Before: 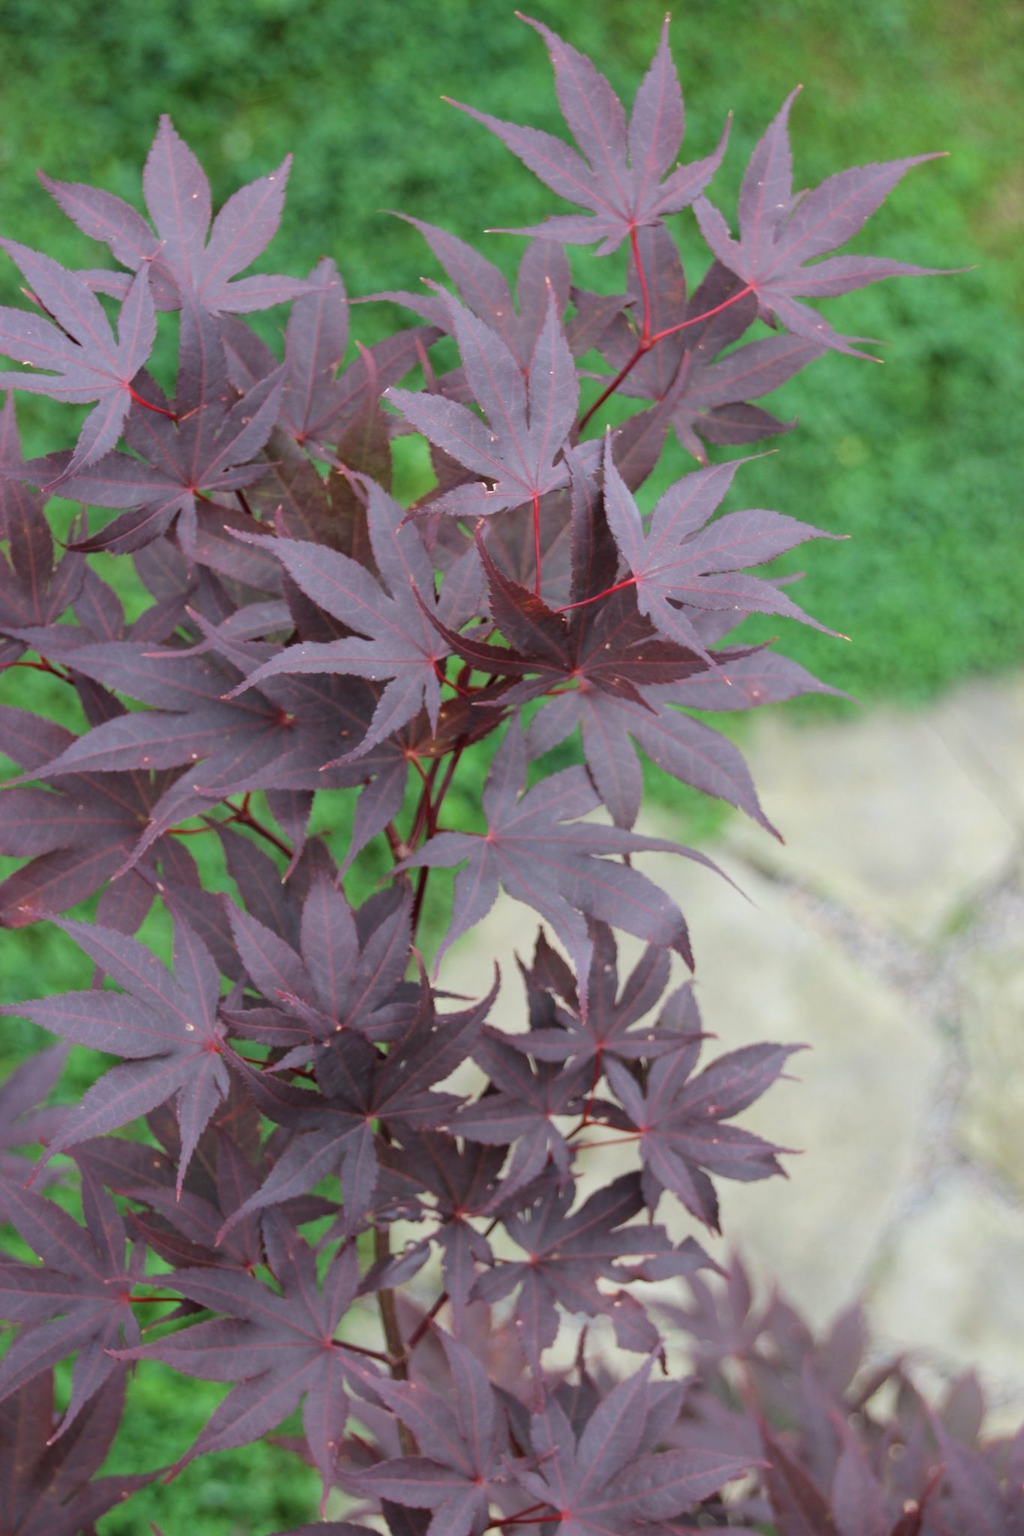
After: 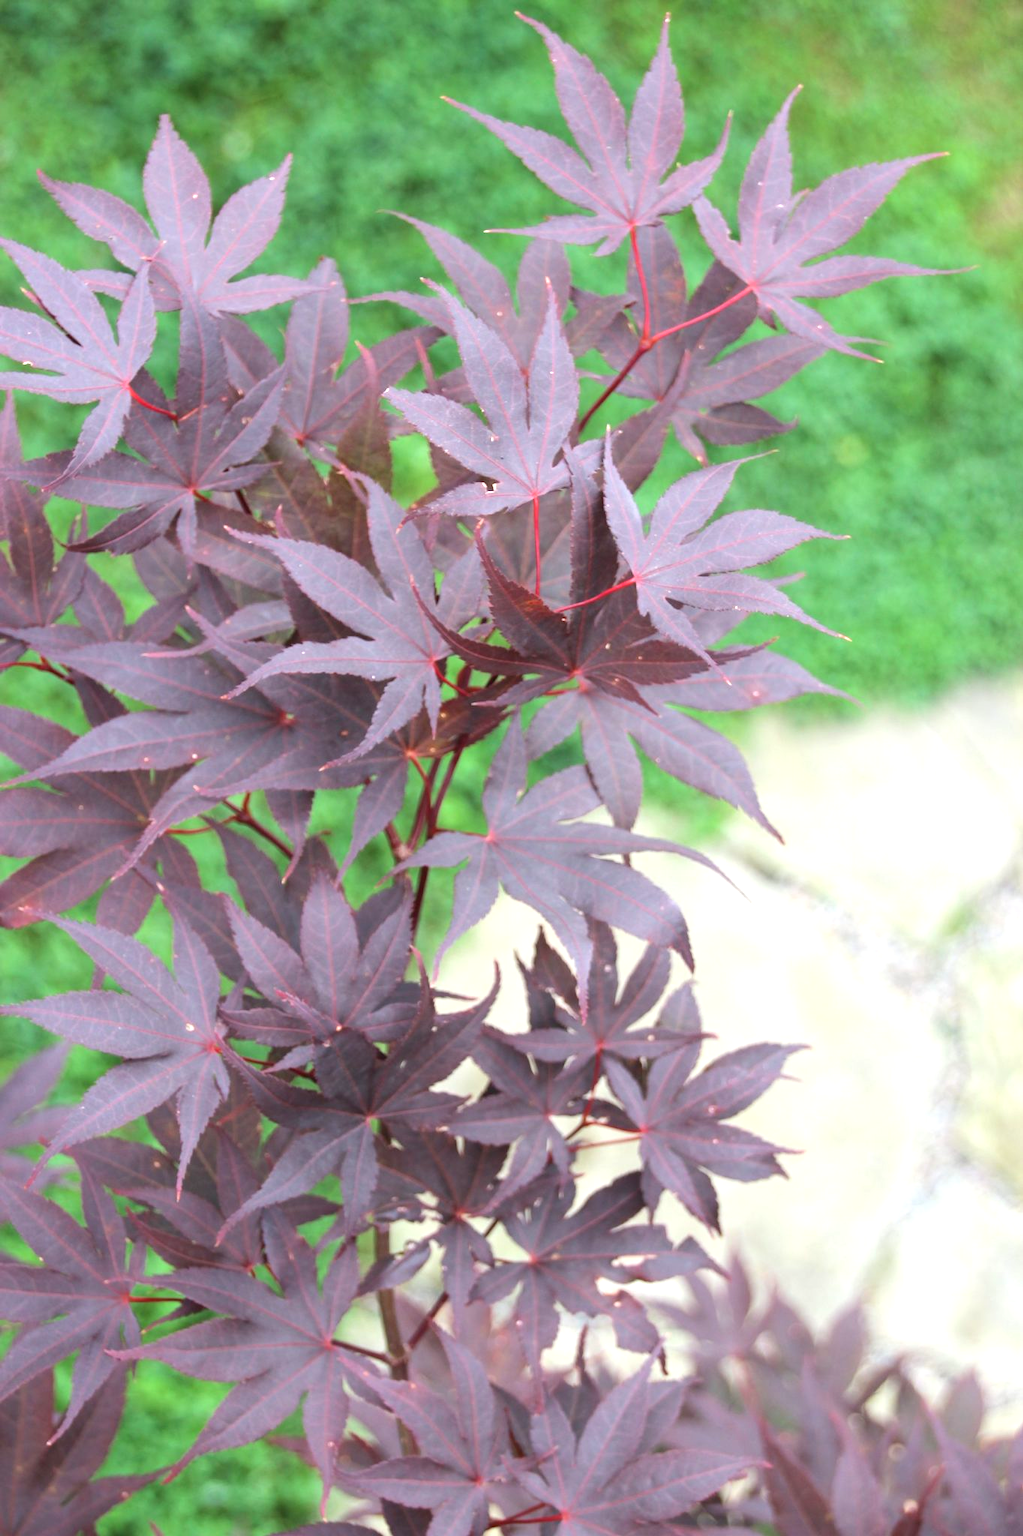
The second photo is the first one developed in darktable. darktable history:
color correction: highlights a* -0.182, highlights b* -0.124
exposure: black level correction 0, exposure 0.9 EV, compensate highlight preservation false
